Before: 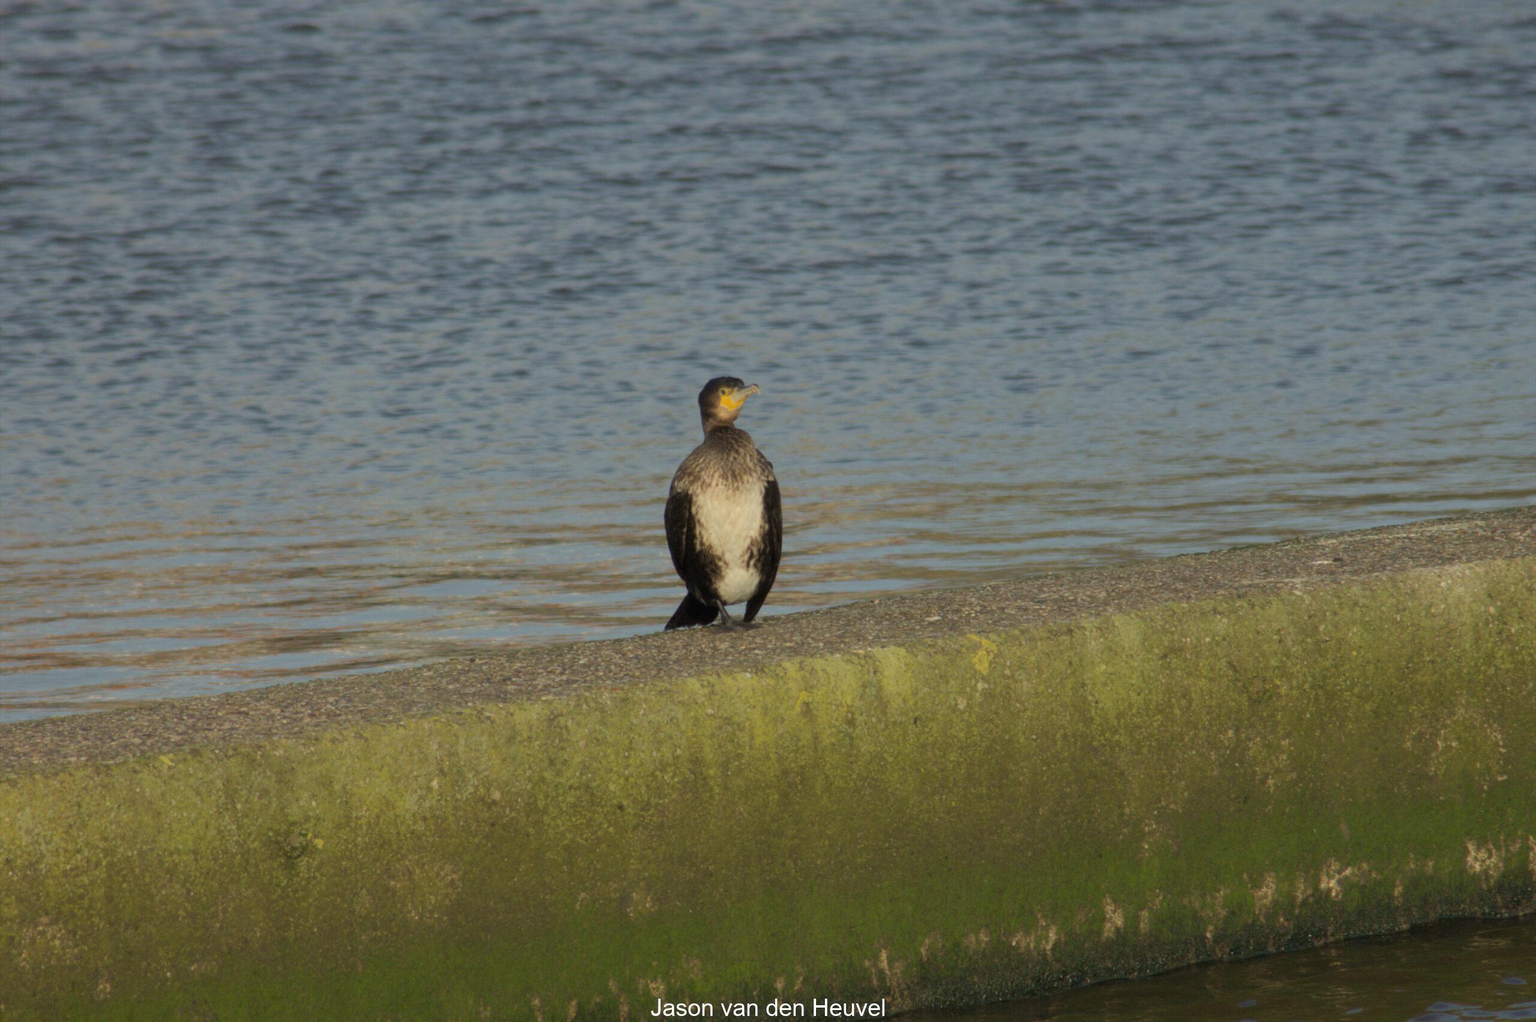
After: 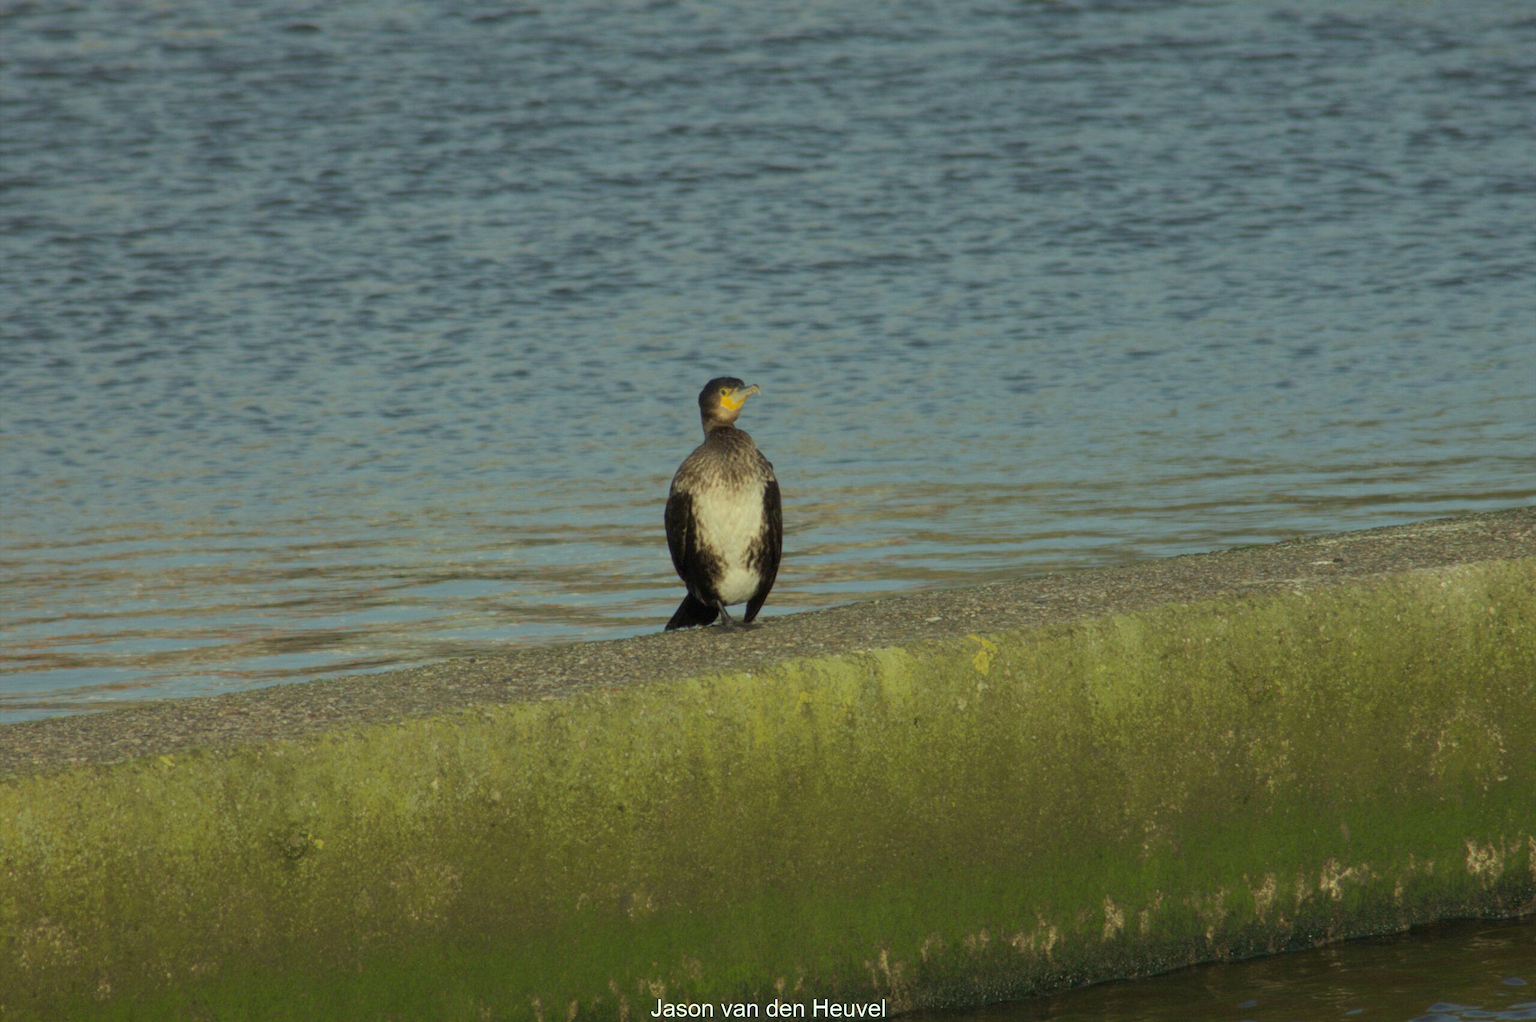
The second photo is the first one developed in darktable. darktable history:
color correction: highlights a* -8.61, highlights b* 3.65
